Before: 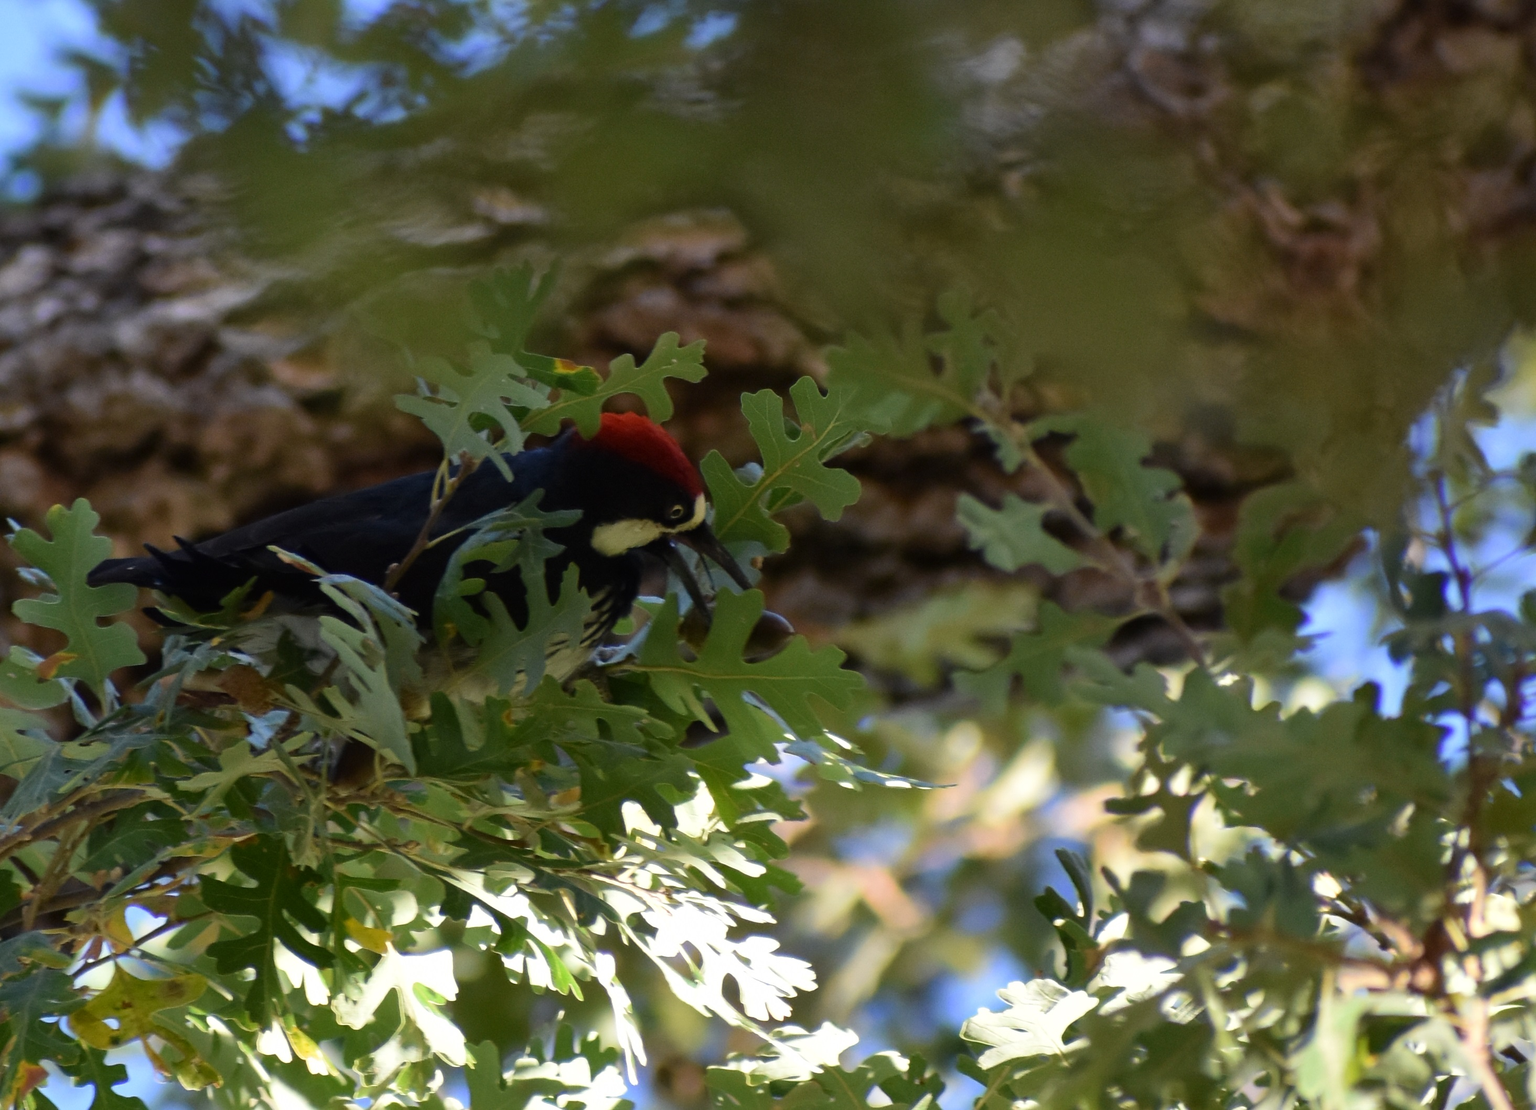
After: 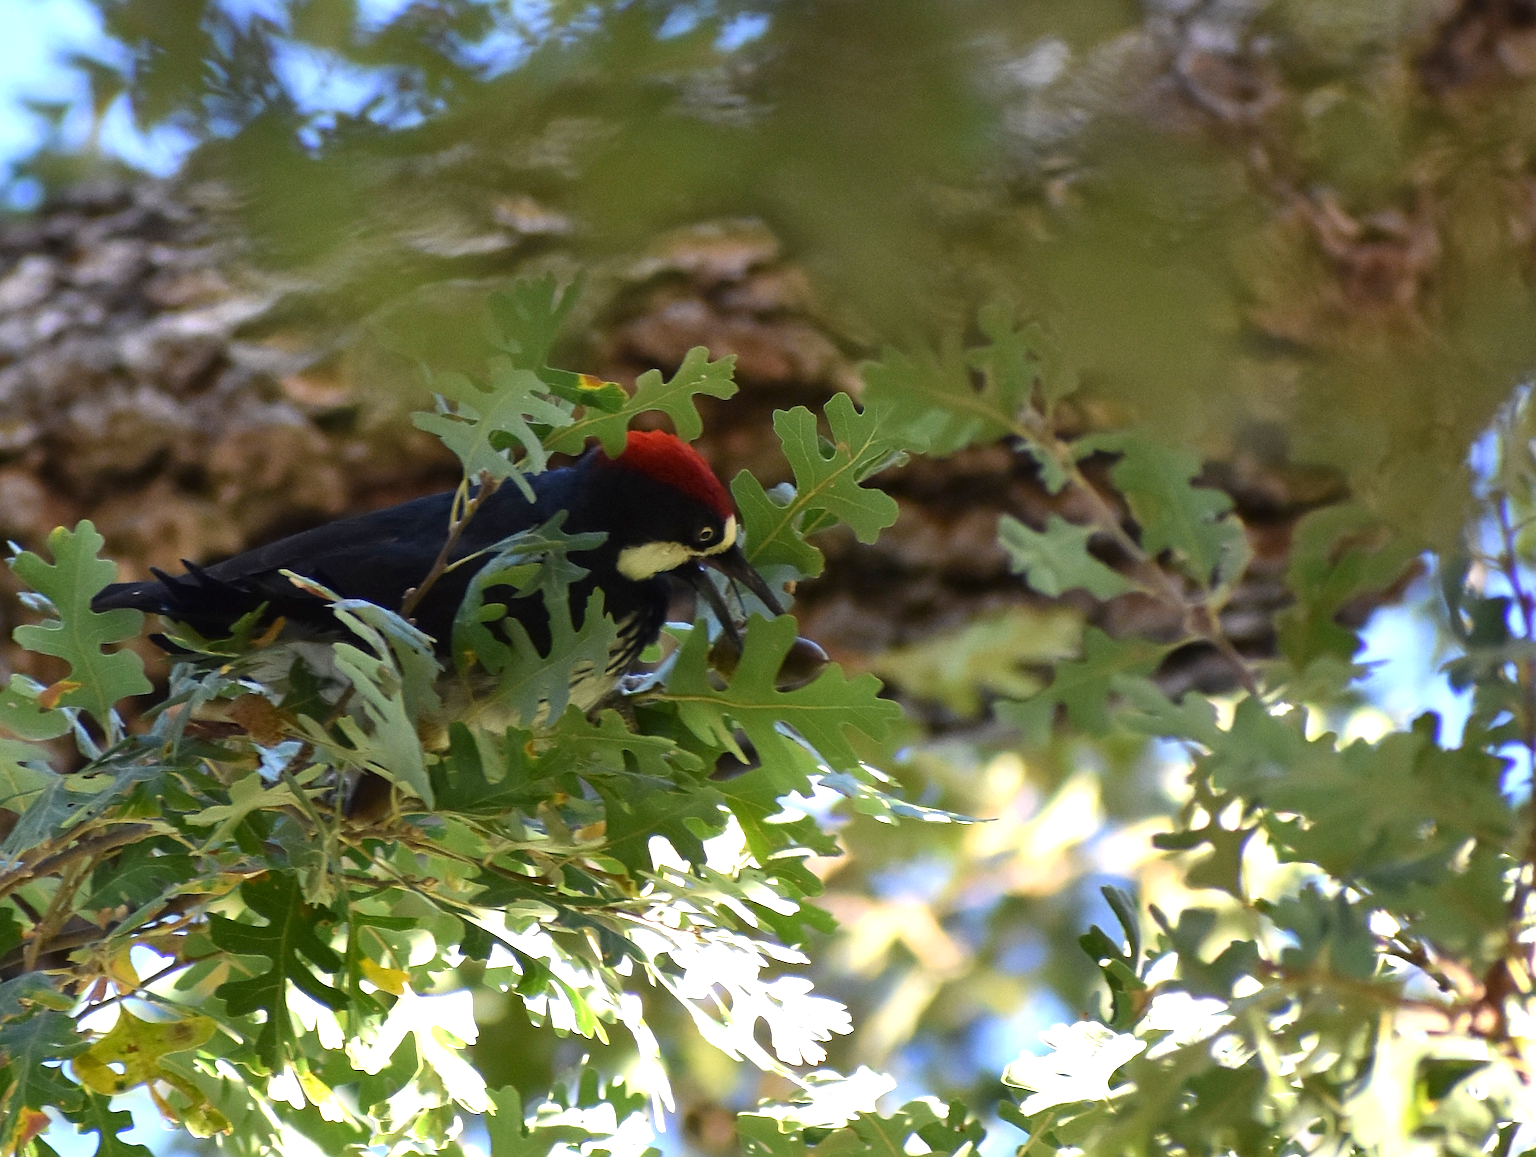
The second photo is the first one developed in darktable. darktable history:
crop: right 4.126%, bottom 0.031%
exposure: exposure 0.921 EV, compensate highlight preservation false
sharpen: on, module defaults
